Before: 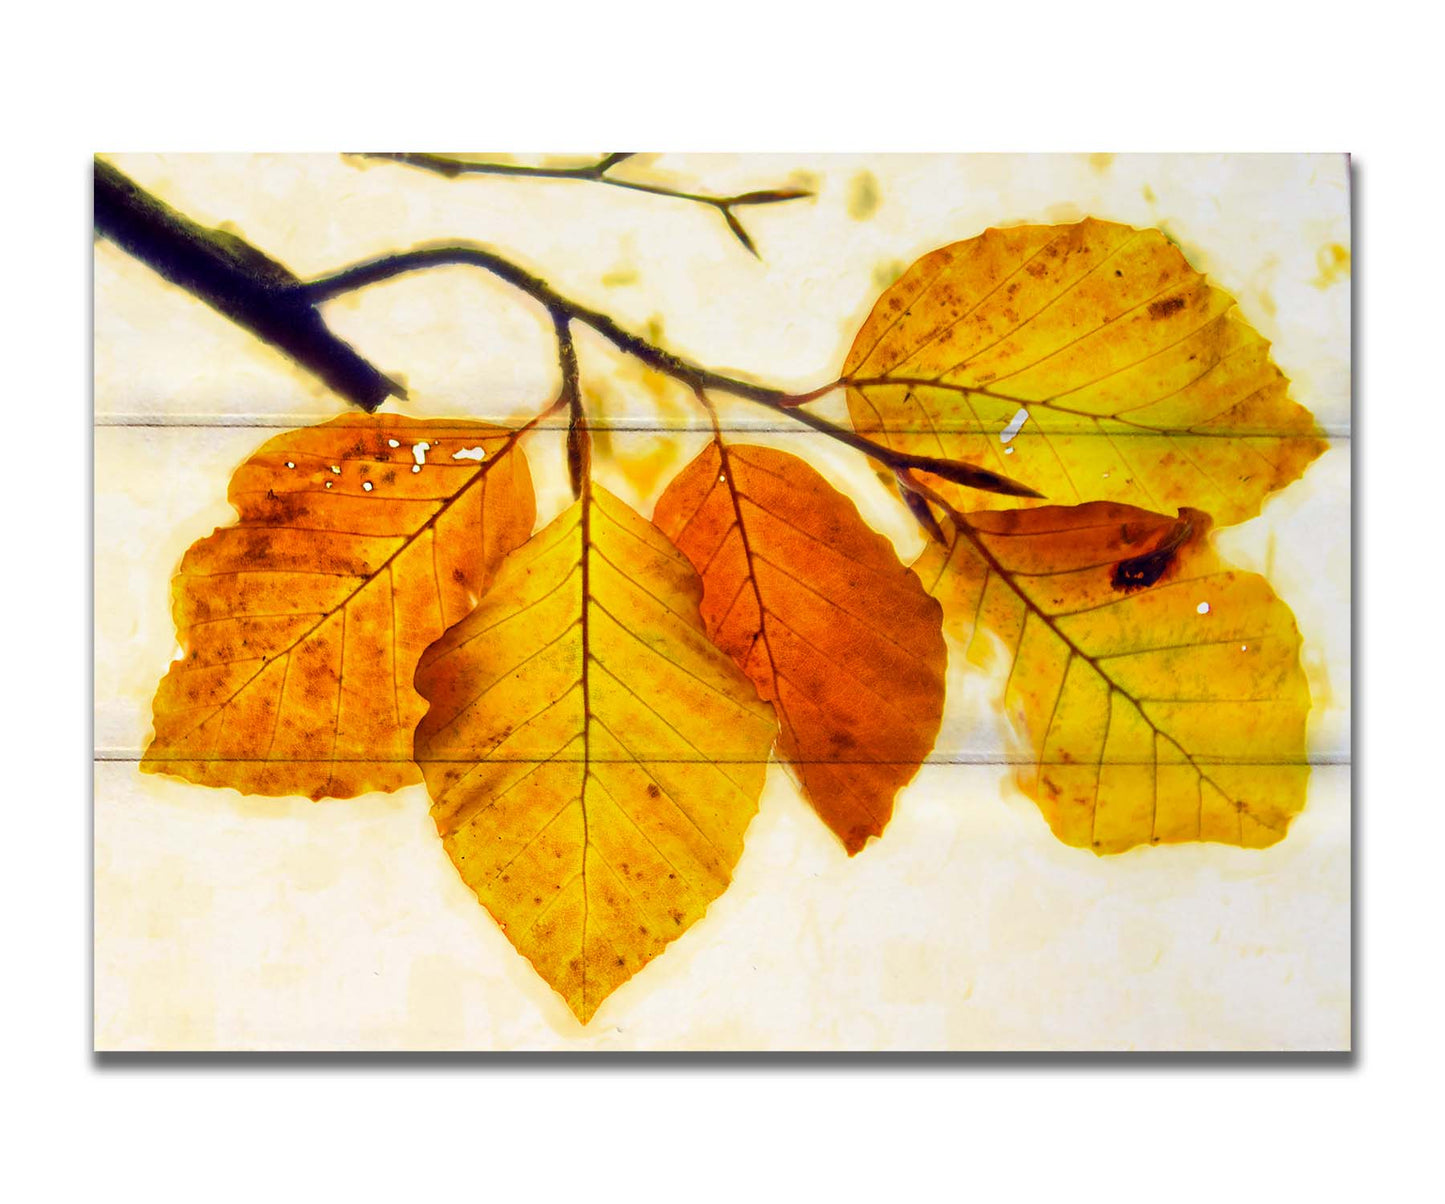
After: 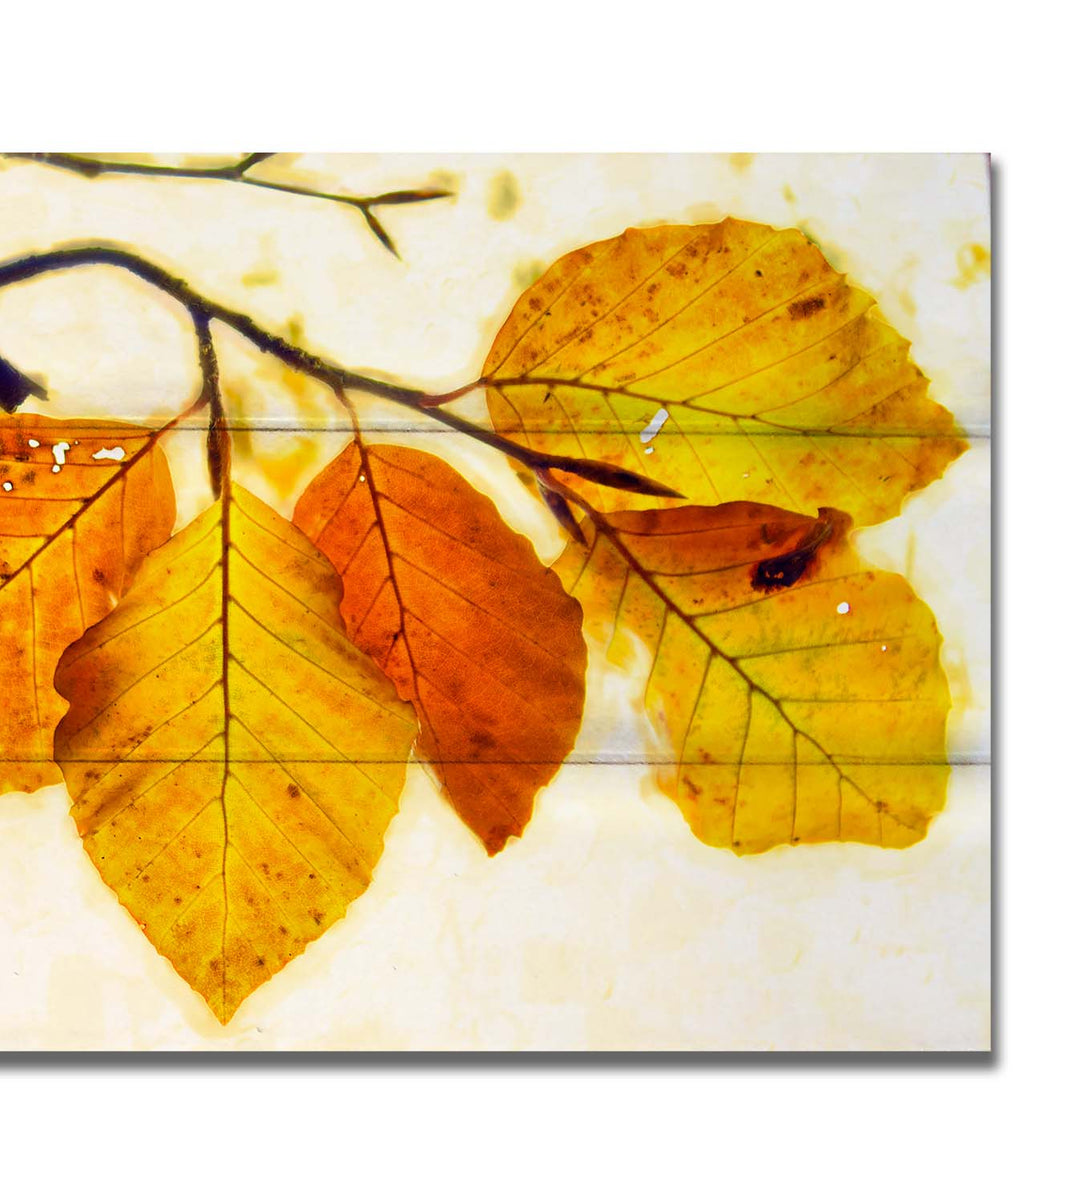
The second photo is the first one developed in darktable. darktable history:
crop and rotate: left 24.96%
exposure: compensate highlight preservation false
